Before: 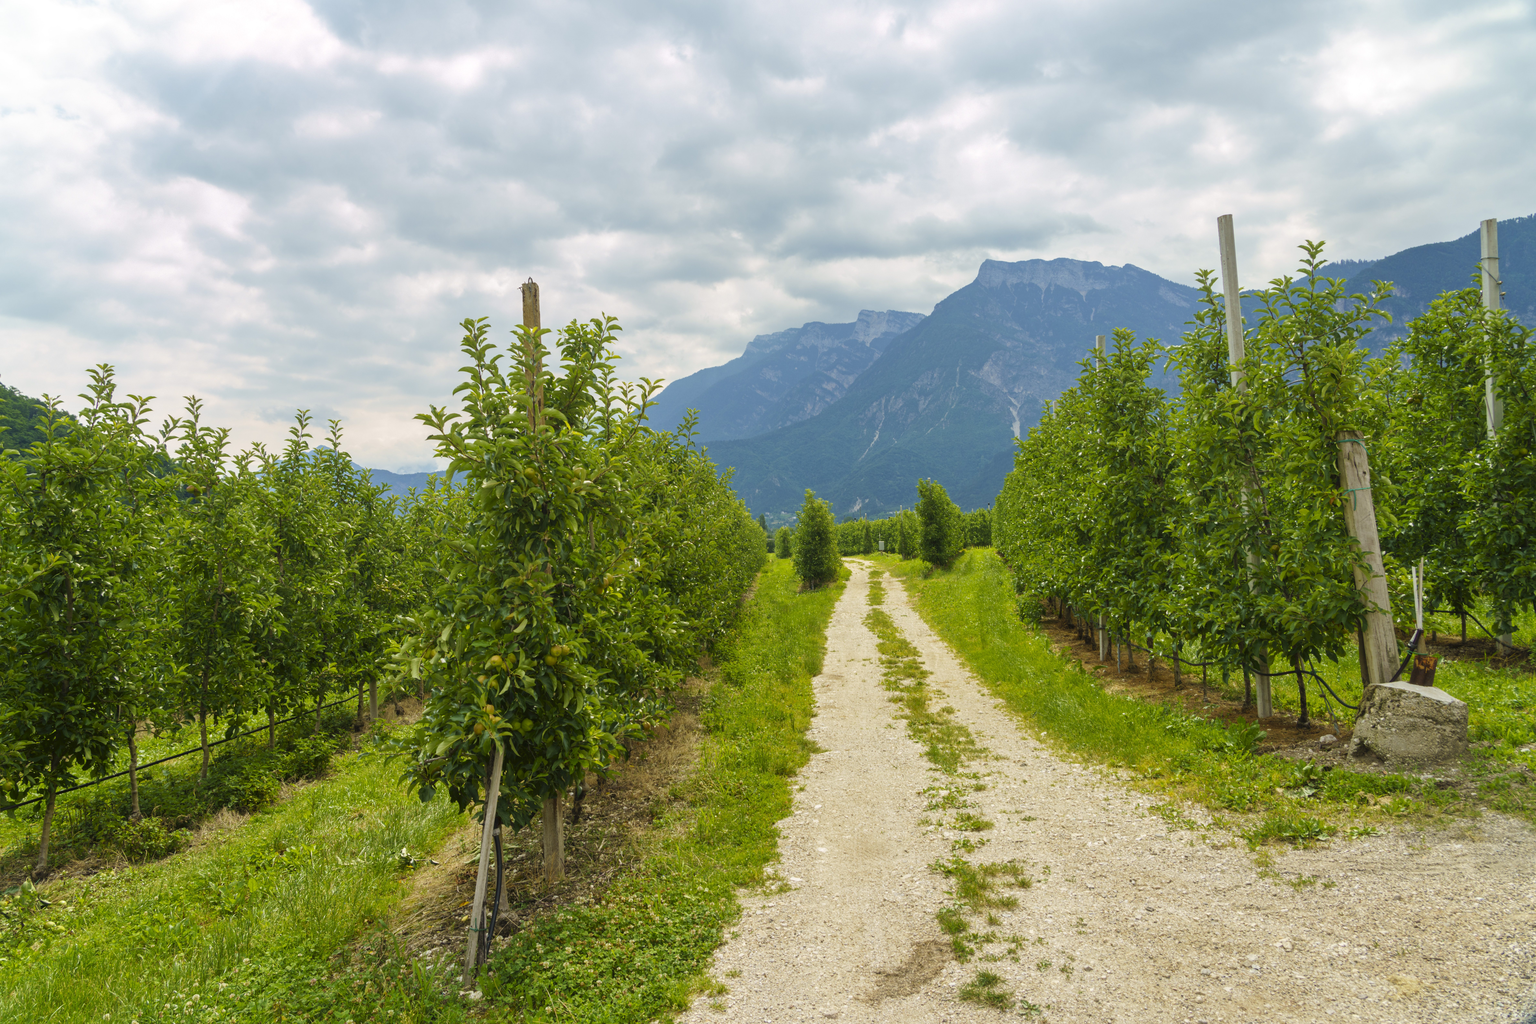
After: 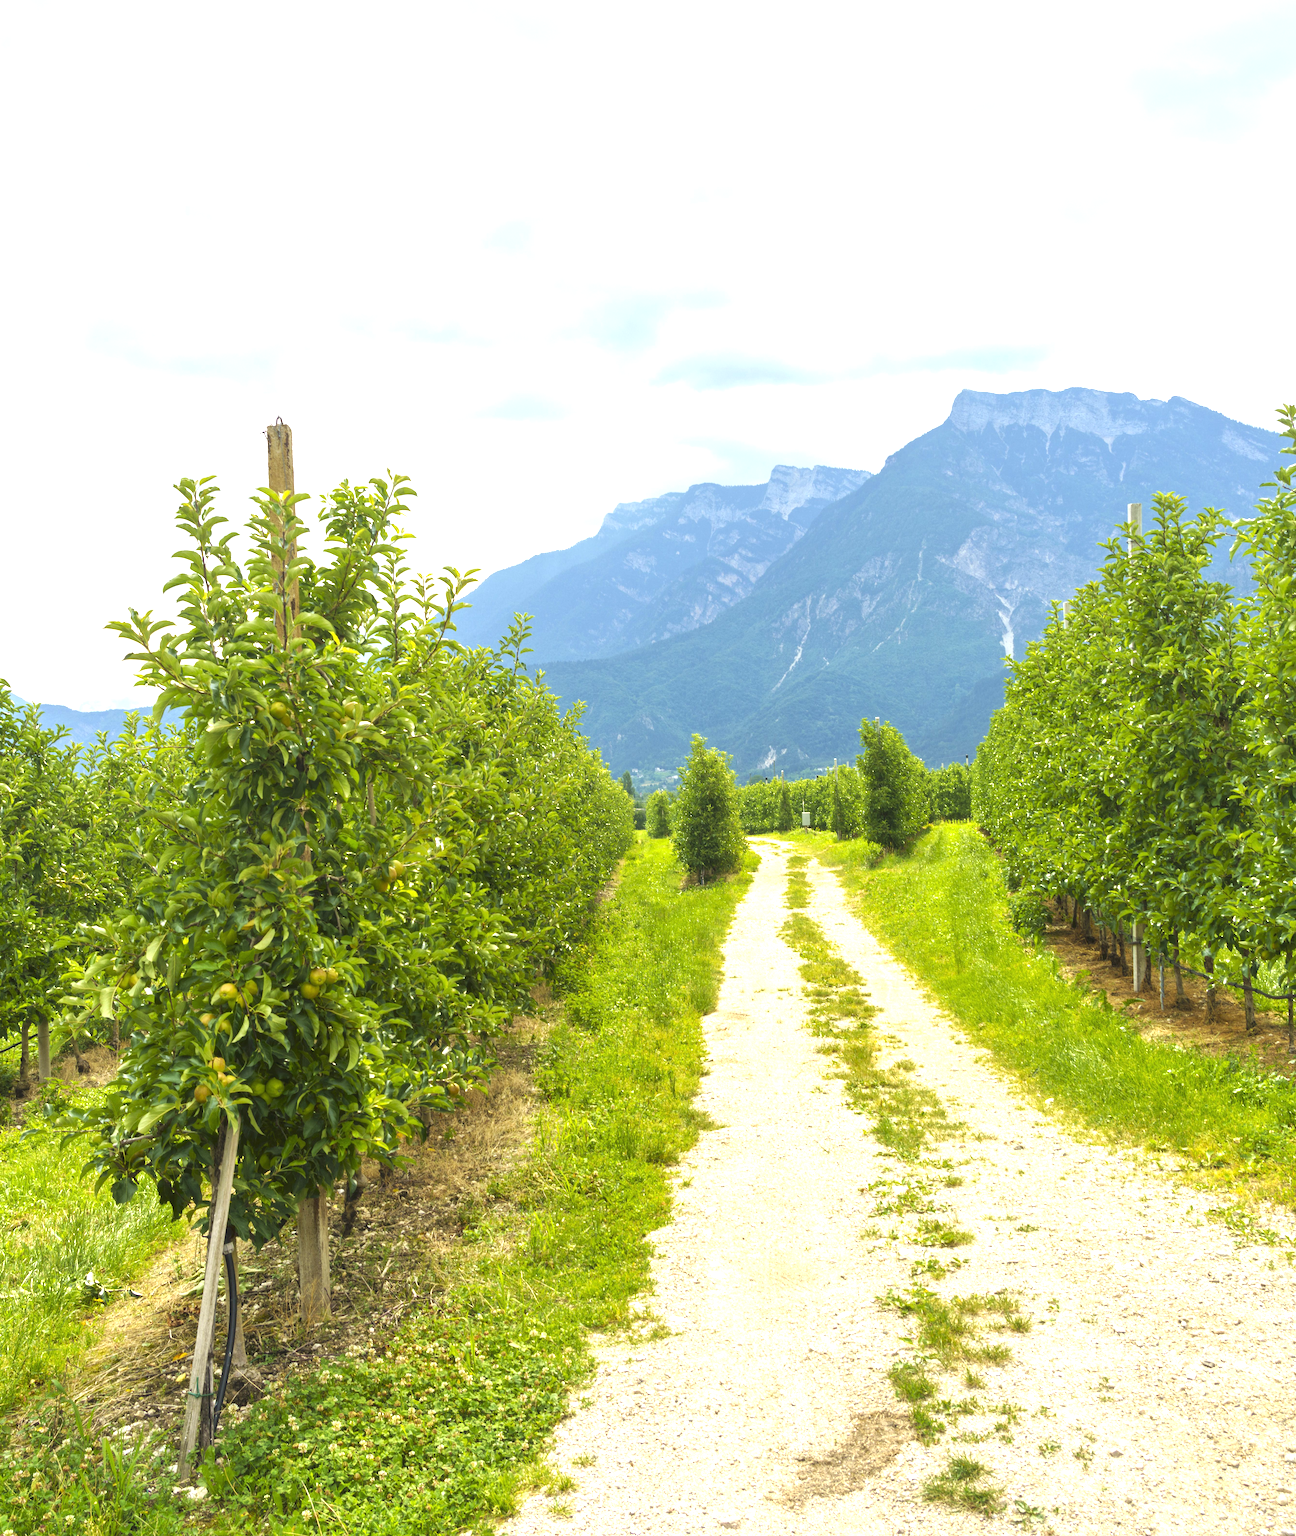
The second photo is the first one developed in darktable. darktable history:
crop and rotate: left 22.428%, right 21.284%
exposure: black level correction 0, exposure 1.103 EV, compensate highlight preservation false
